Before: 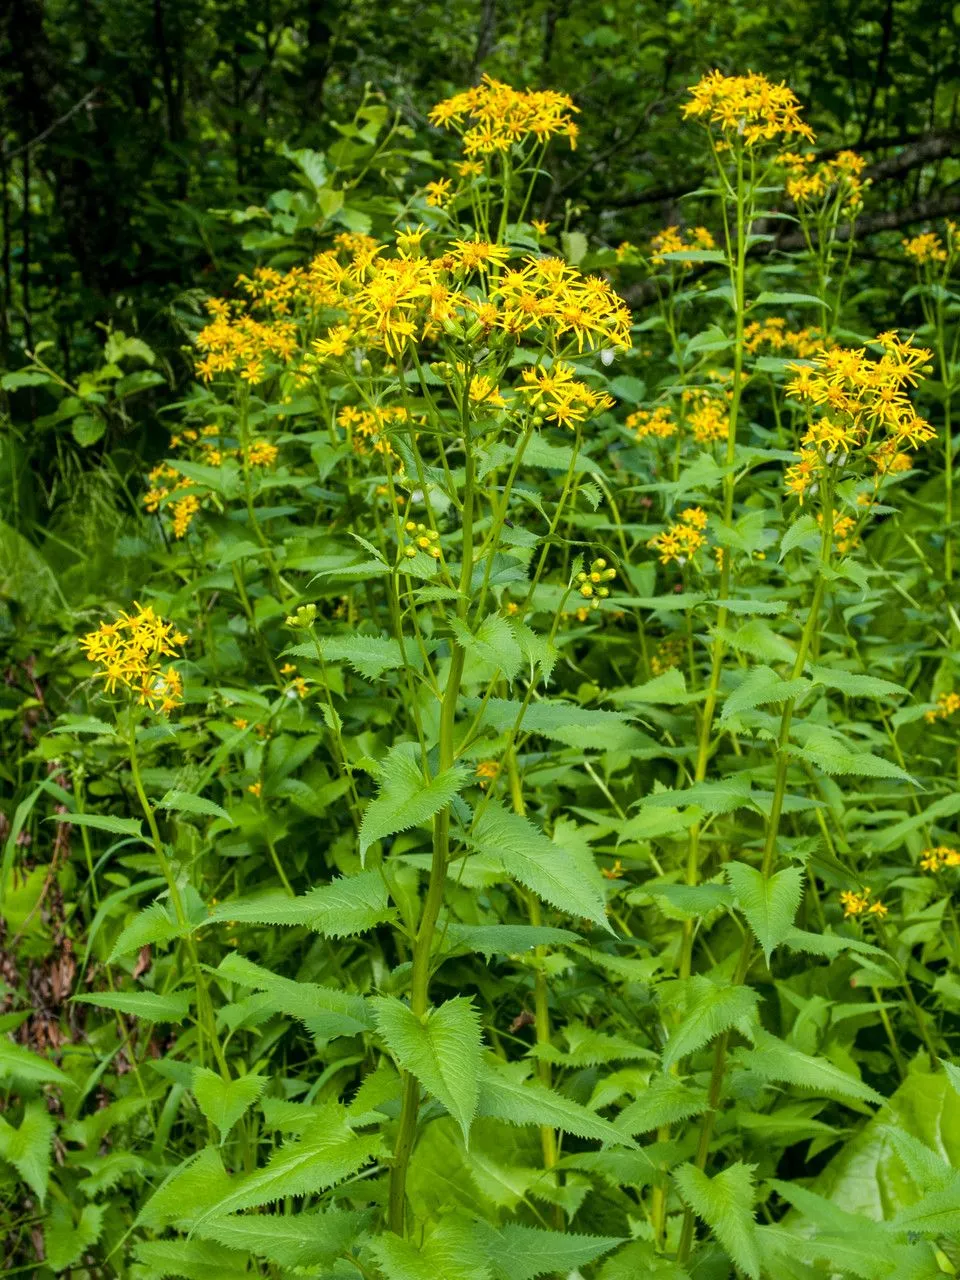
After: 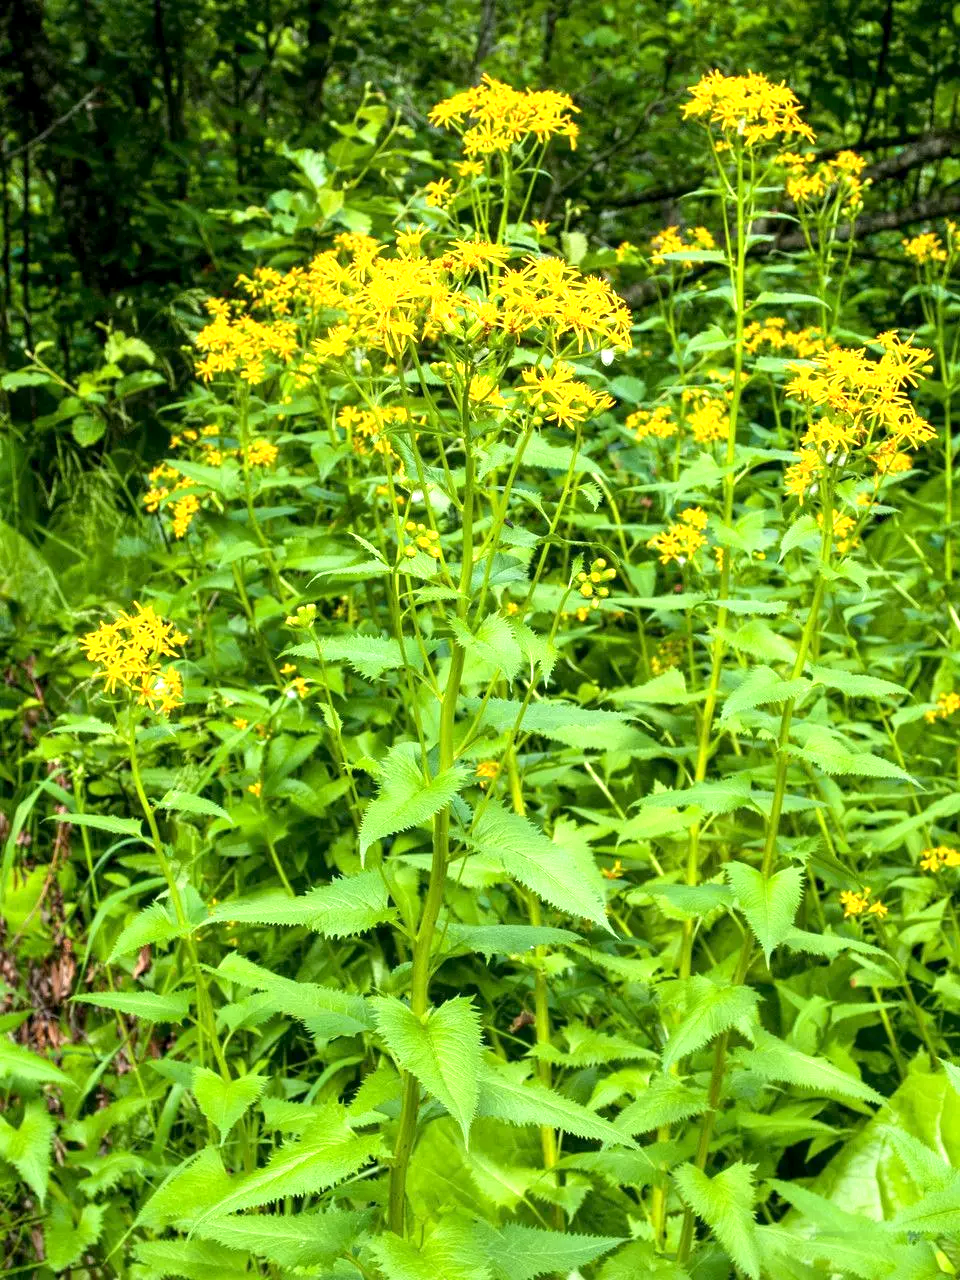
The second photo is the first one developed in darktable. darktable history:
exposure: black level correction 0.001, exposure 1.034 EV, compensate highlight preservation false
